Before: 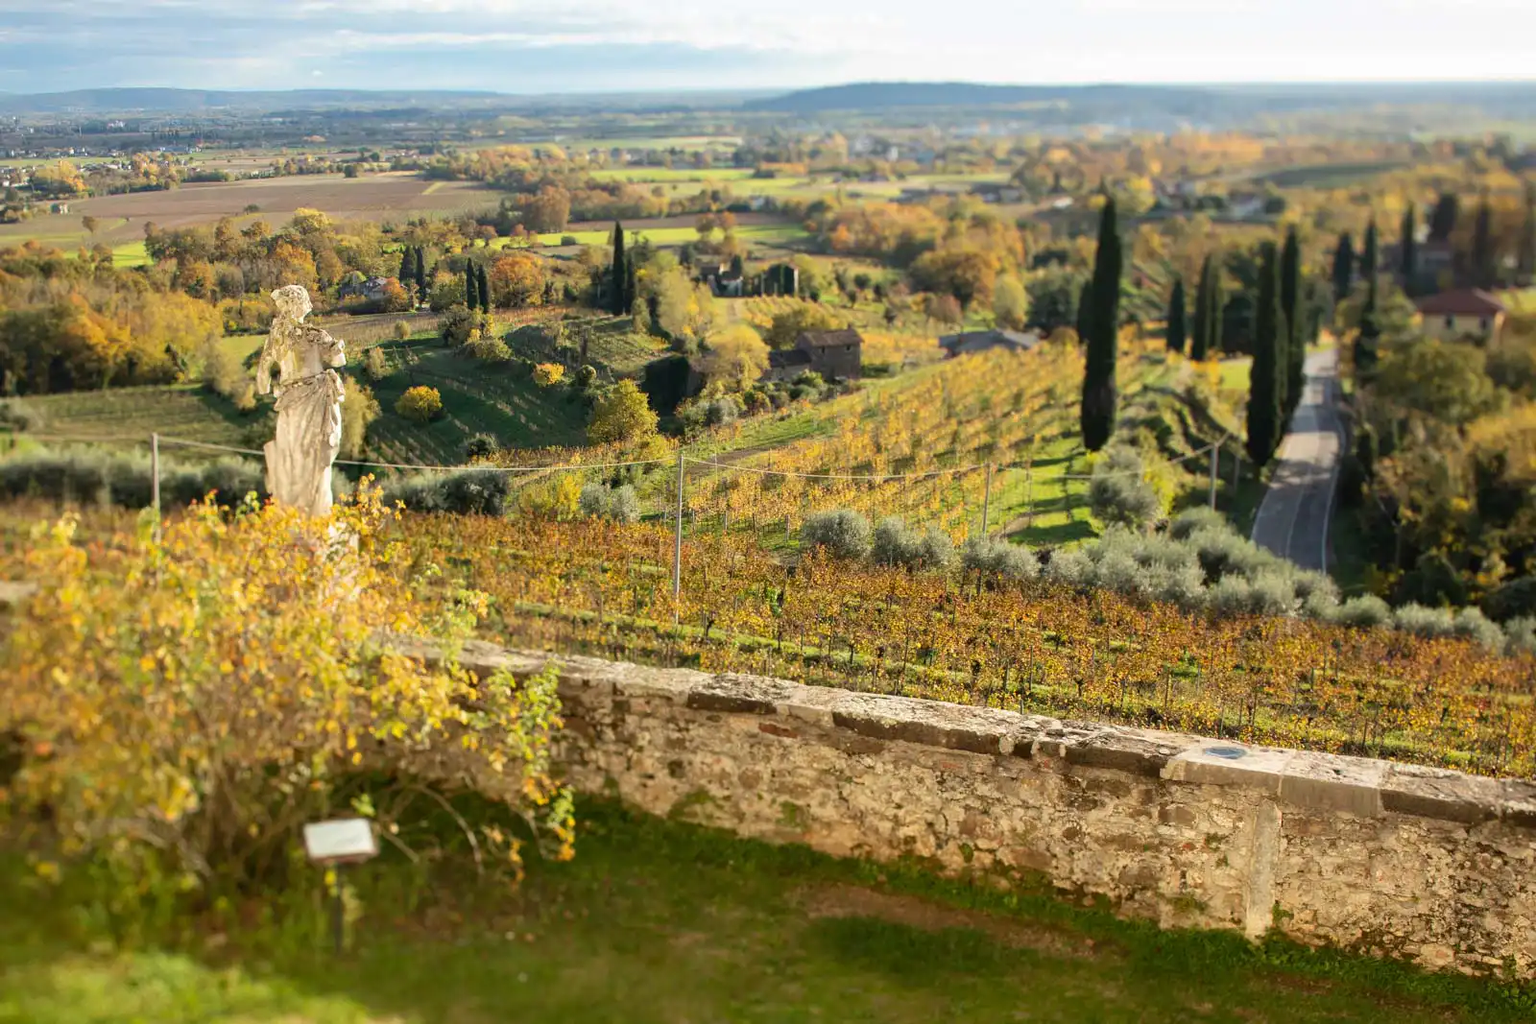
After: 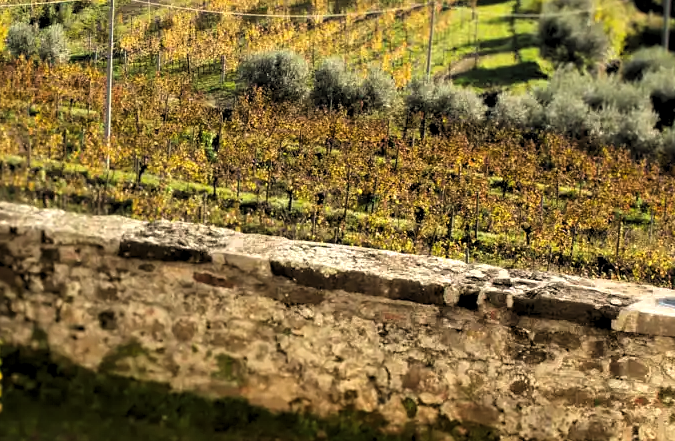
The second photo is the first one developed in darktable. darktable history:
levels: levels [0.182, 0.542, 0.902]
crop: left 37.314%, top 45.153%, right 20.488%, bottom 13.502%
